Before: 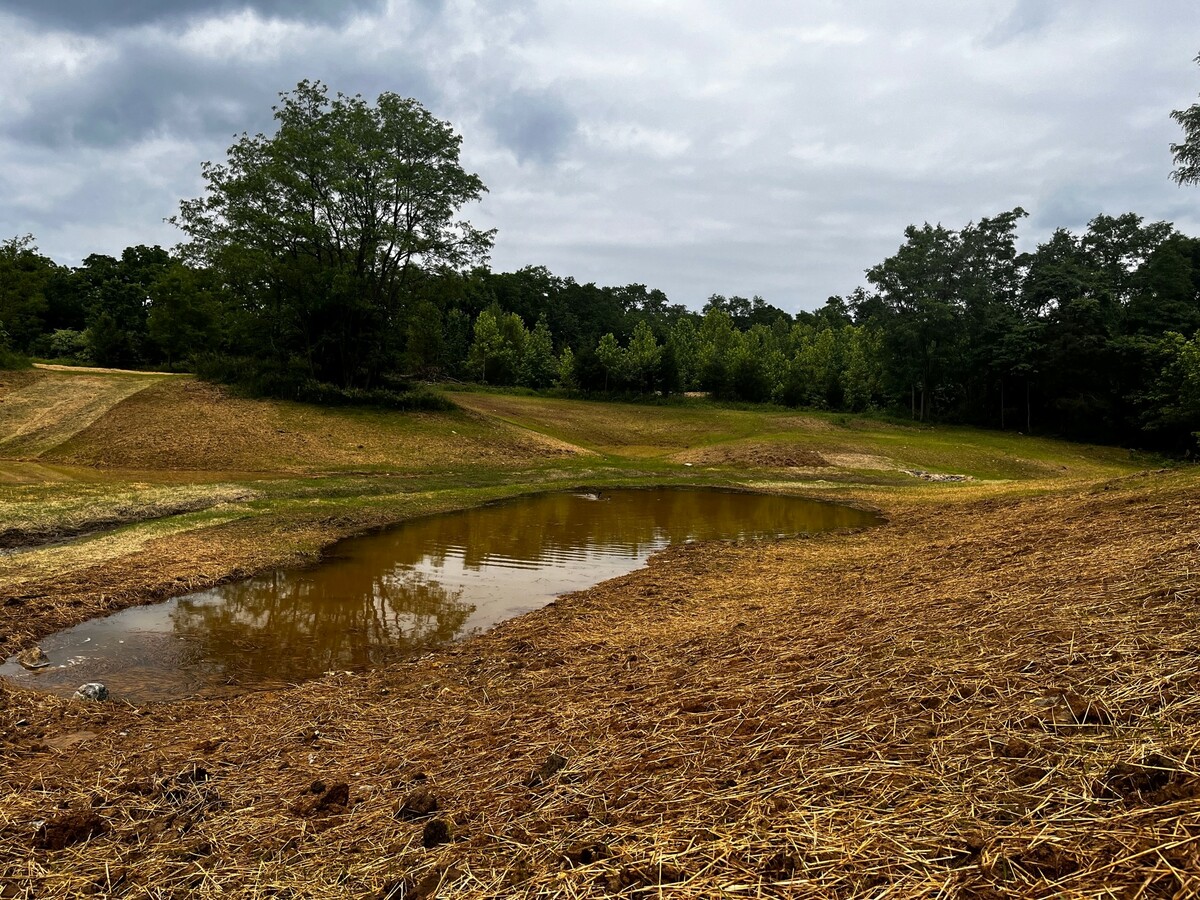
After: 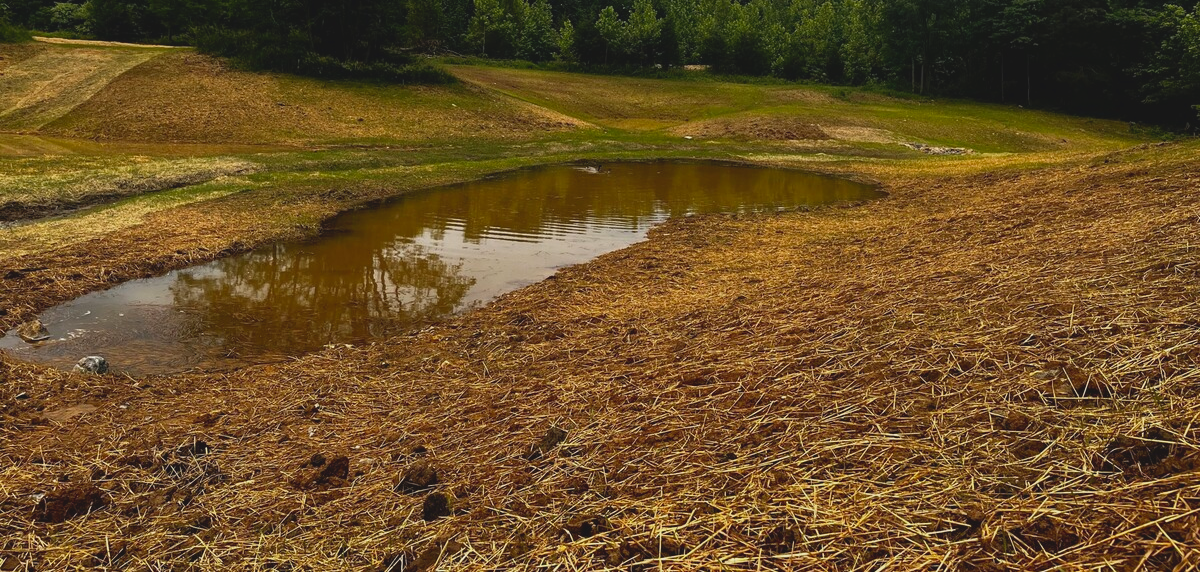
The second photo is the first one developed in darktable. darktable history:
lowpass: radius 0.1, contrast 0.85, saturation 1.1, unbound 0
crop and rotate: top 36.435%
